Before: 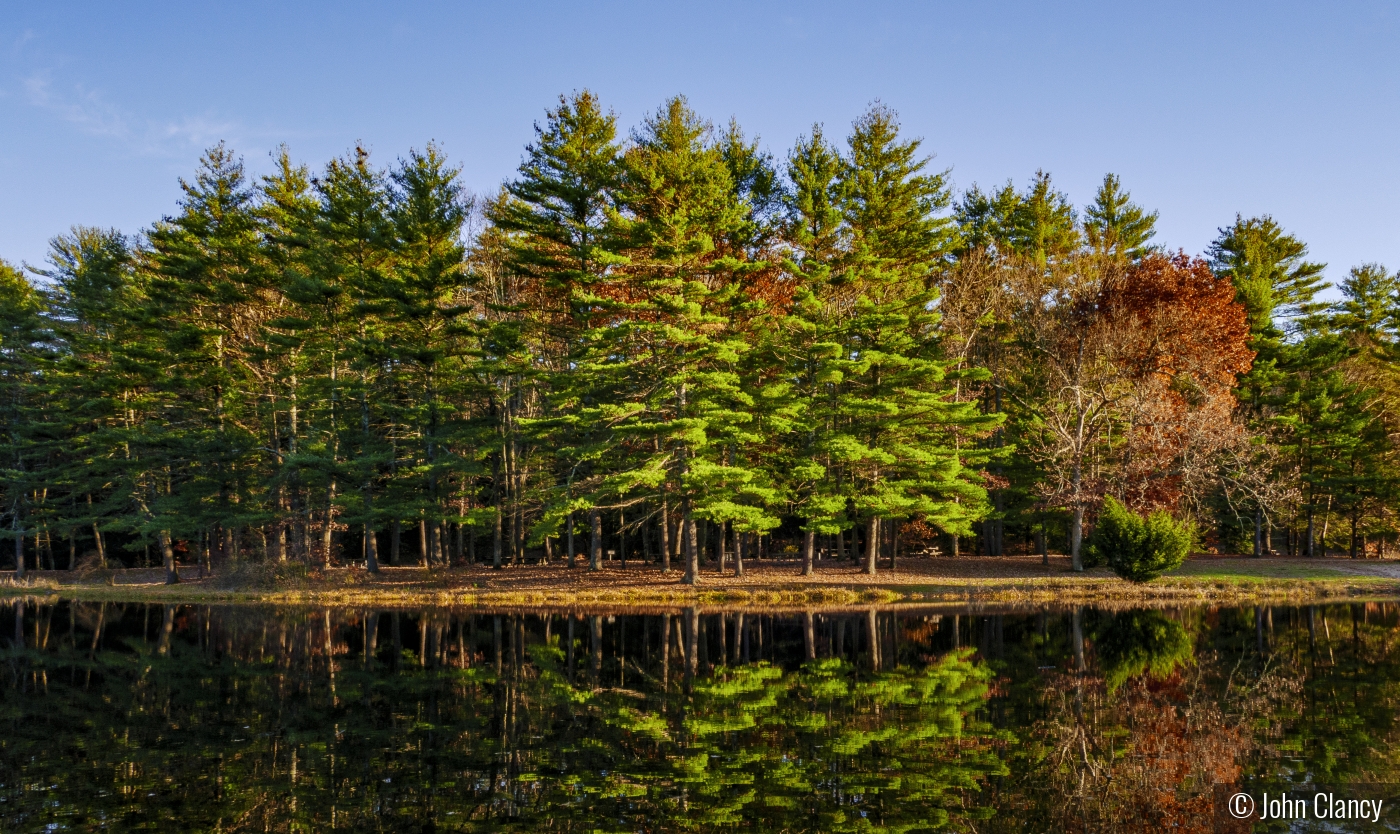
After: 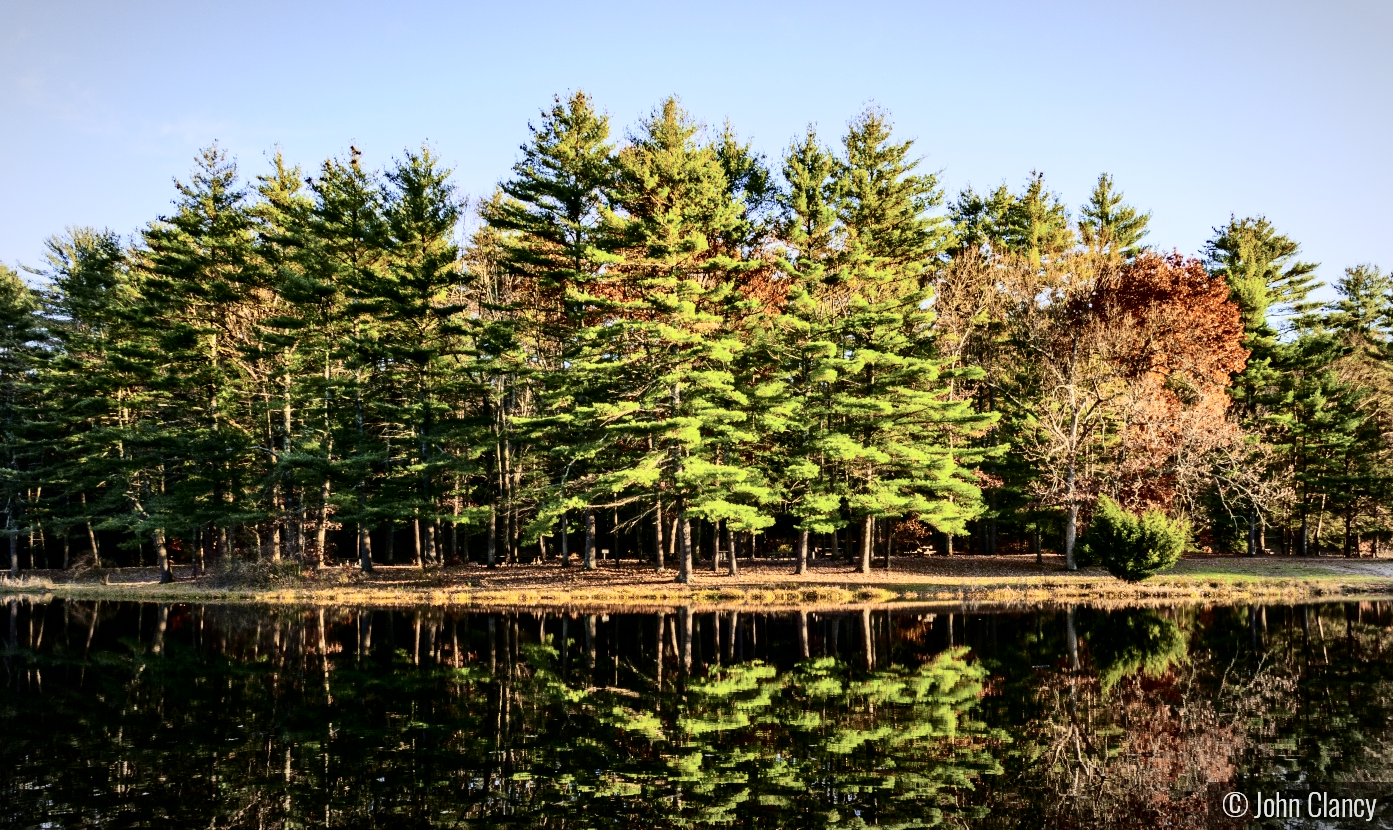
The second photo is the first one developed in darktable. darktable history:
tone curve: curves: ch0 [(0, 0) (0.004, 0) (0.133, 0.071) (0.325, 0.456) (0.832, 0.957) (1, 1)], color space Lab, independent channels
vignetting: fall-off start 86.4%, brightness -0.29, automatic ratio true
crop and rotate: left 0.474%, top 0.128%, bottom 0.299%
